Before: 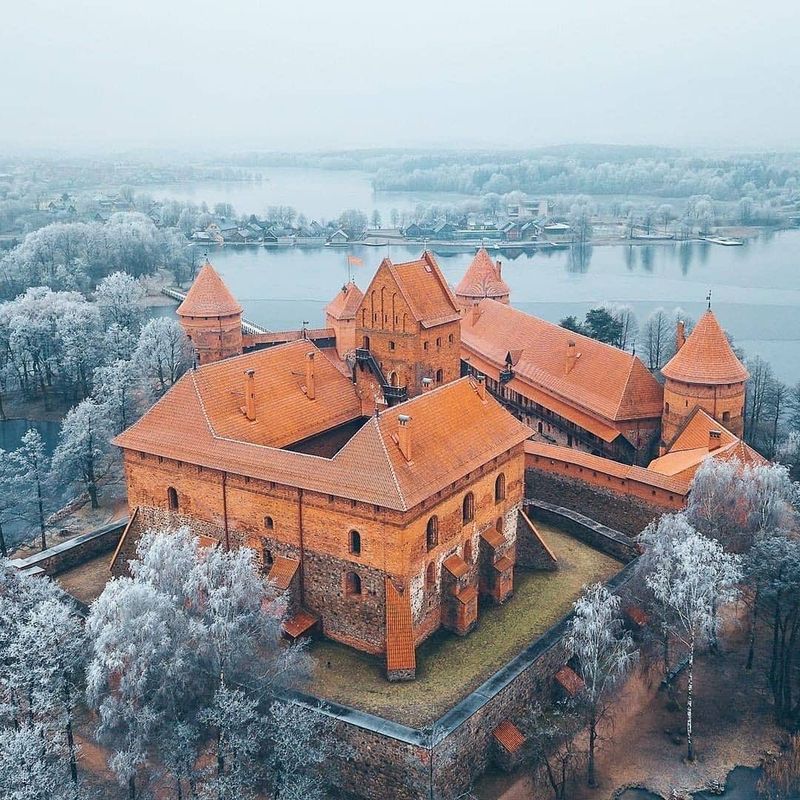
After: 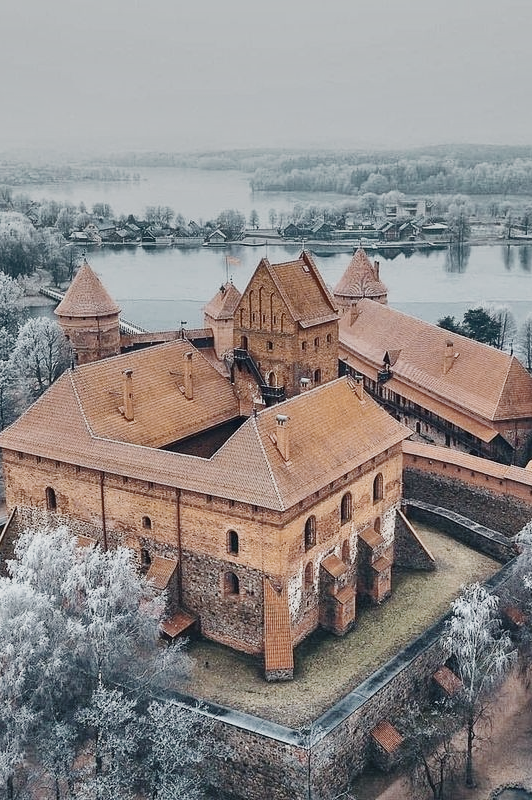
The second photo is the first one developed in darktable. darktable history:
exposure: exposure 0.207 EV, compensate exposure bias true, compensate highlight preservation false
crop and rotate: left 15.364%, right 18.033%
contrast brightness saturation: contrast 0.054
shadows and highlights: shadows 82.16, white point adjustment -8.94, highlights -61.36, soften with gaussian
tone curve: curves: ch0 [(0, 0.023) (0.087, 0.065) (0.184, 0.168) (0.45, 0.54) (0.57, 0.683) (0.722, 0.825) (0.877, 0.948) (1, 1)]; ch1 [(0, 0) (0.388, 0.369) (0.447, 0.447) (0.505, 0.5) (0.534, 0.528) (0.573, 0.583) (0.663, 0.68) (1, 1)]; ch2 [(0, 0) (0.314, 0.223) (0.427, 0.405) (0.492, 0.505) (0.531, 0.55) (0.589, 0.599) (1, 1)], preserve colors none
color correction: highlights b* 0.032, saturation 0.479
